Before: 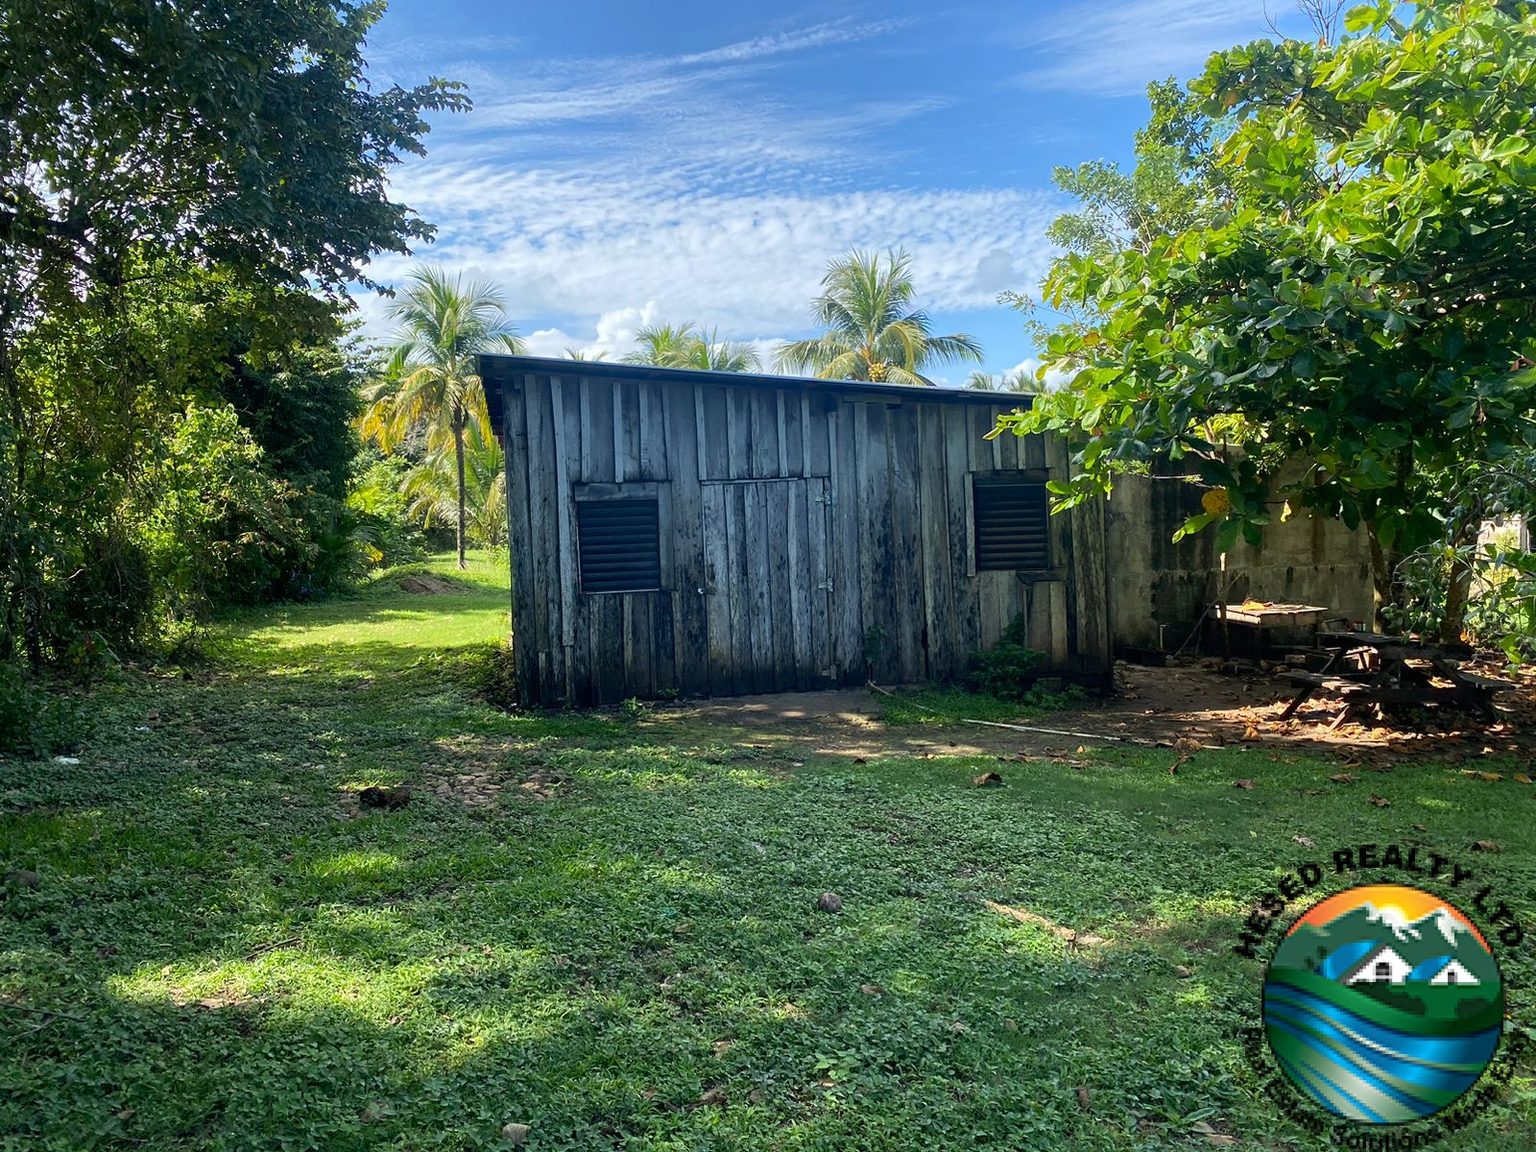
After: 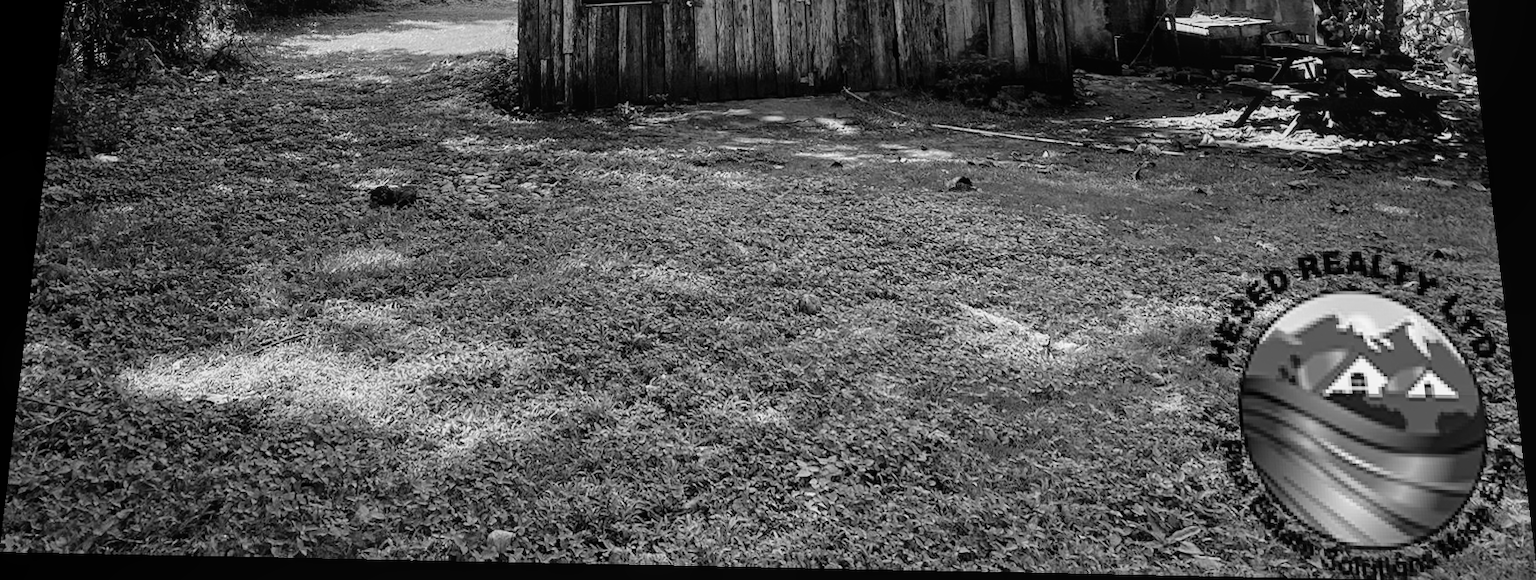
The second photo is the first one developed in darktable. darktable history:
tone curve: curves: ch0 [(0, 0) (0.003, 0.01) (0.011, 0.01) (0.025, 0.011) (0.044, 0.019) (0.069, 0.032) (0.1, 0.054) (0.136, 0.088) (0.177, 0.138) (0.224, 0.214) (0.277, 0.297) (0.335, 0.391) (0.399, 0.469) (0.468, 0.551) (0.543, 0.622) (0.623, 0.699) (0.709, 0.775) (0.801, 0.85) (0.898, 0.929) (1, 1)], preserve colors none
color zones: curves: ch0 [(0.004, 0.588) (0.116, 0.636) (0.259, 0.476) (0.423, 0.464) (0.75, 0.5)]; ch1 [(0, 0) (0.143, 0) (0.286, 0) (0.429, 0) (0.571, 0) (0.714, 0) (0.857, 0)]
crop and rotate: top 46.237%
rotate and perspective: rotation 0.128°, lens shift (vertical) -0.181, lens shift (horizontal) -0.044, shear 0.001, automatic cropping off
tone equalizer: on, module defaults
local contrast: detail 110%
